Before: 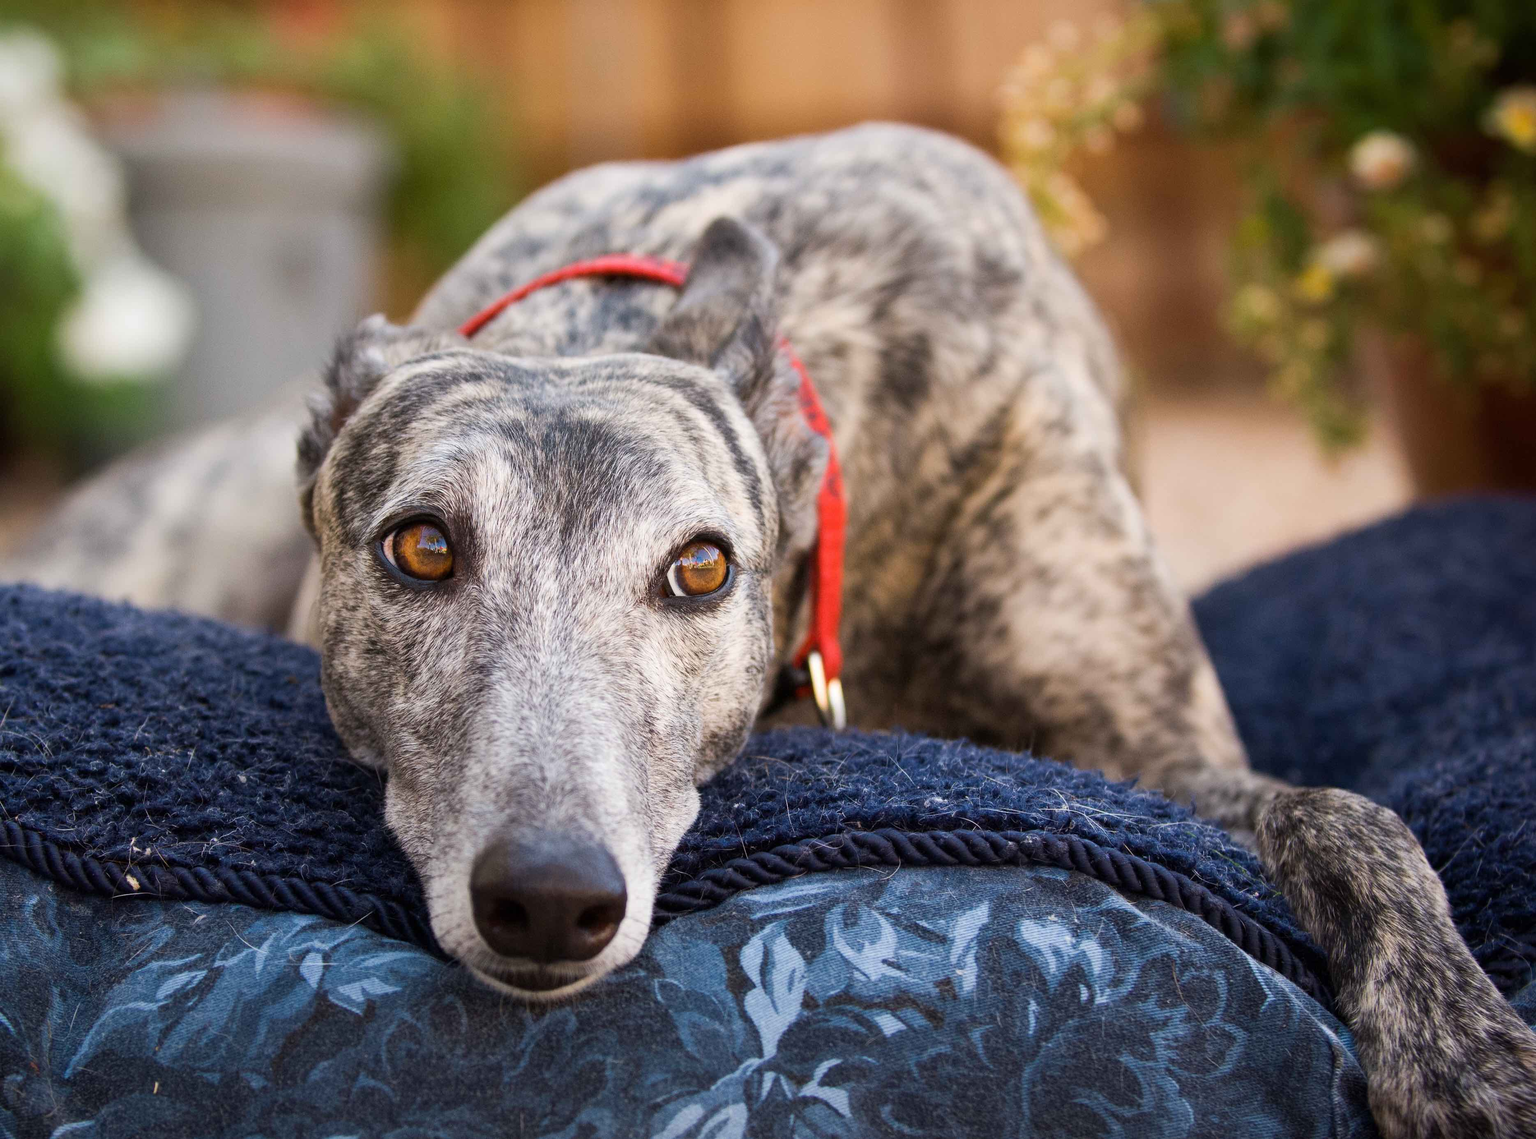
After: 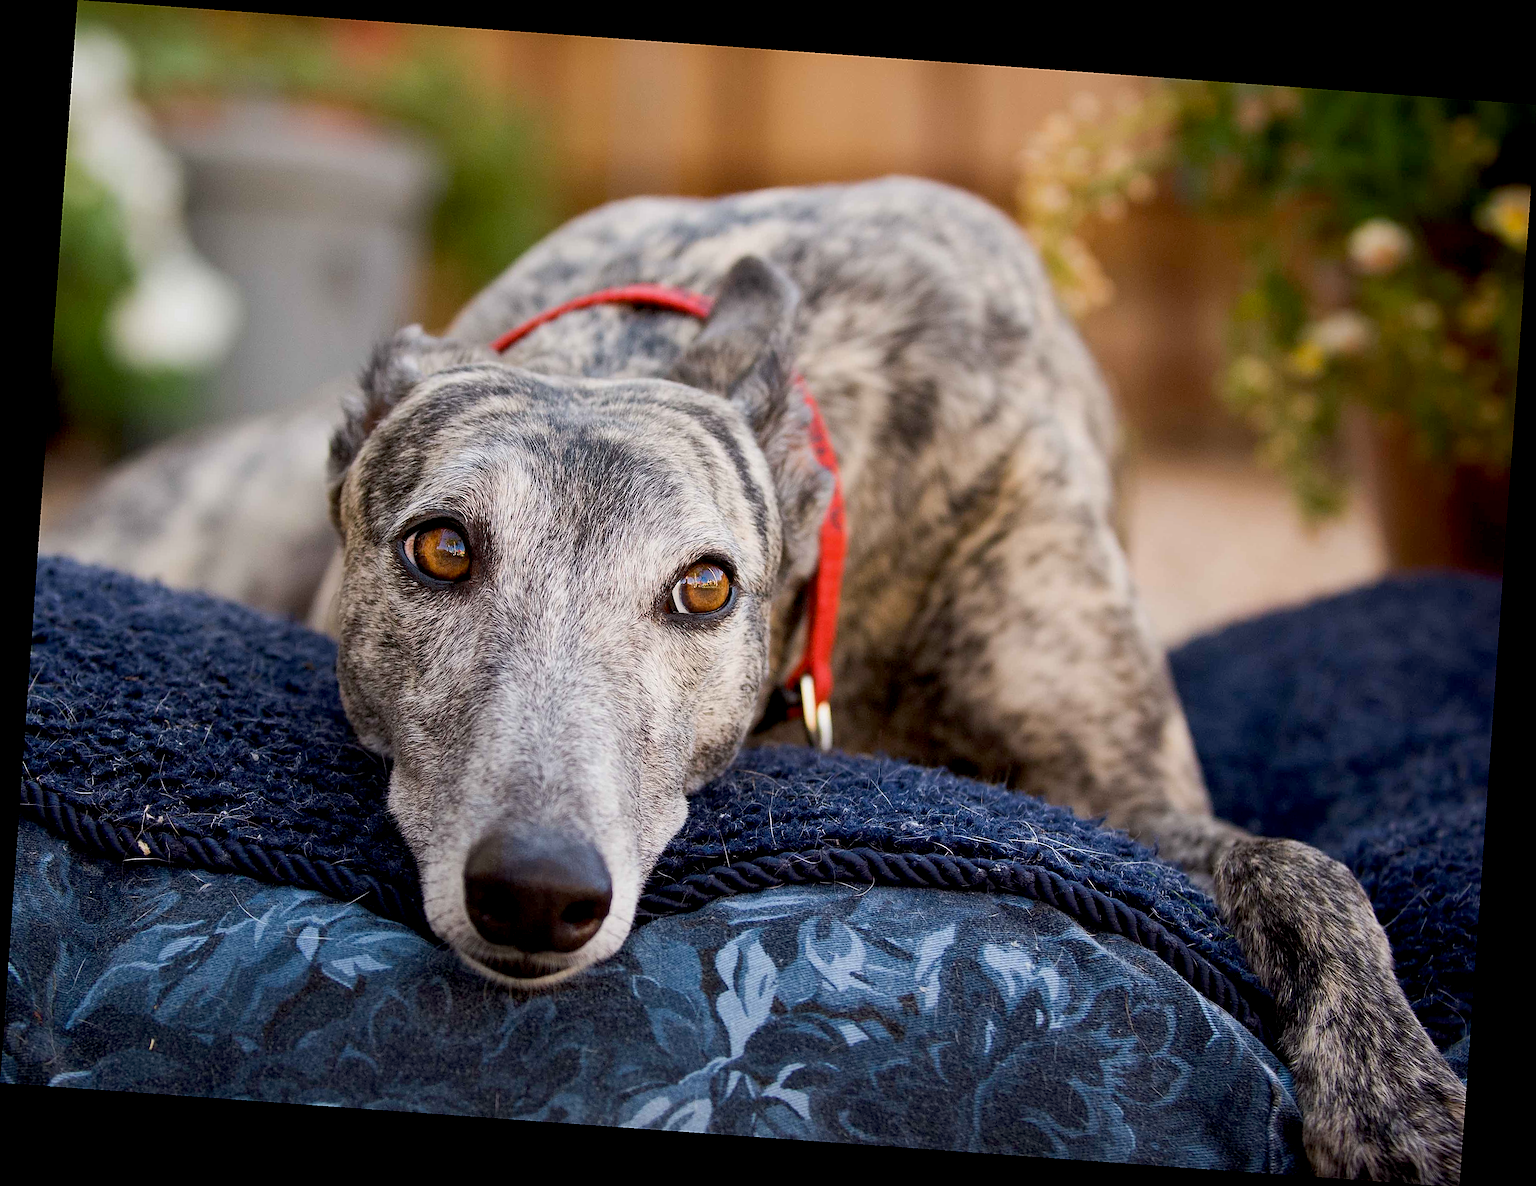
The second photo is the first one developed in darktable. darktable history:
sharpen: amount 0.75
exposure: black level correction 0.009, exposure -0.159 EV, compensate highlight preservation false
rotate and perspective: rotation 4.1°, automatic cropping off
